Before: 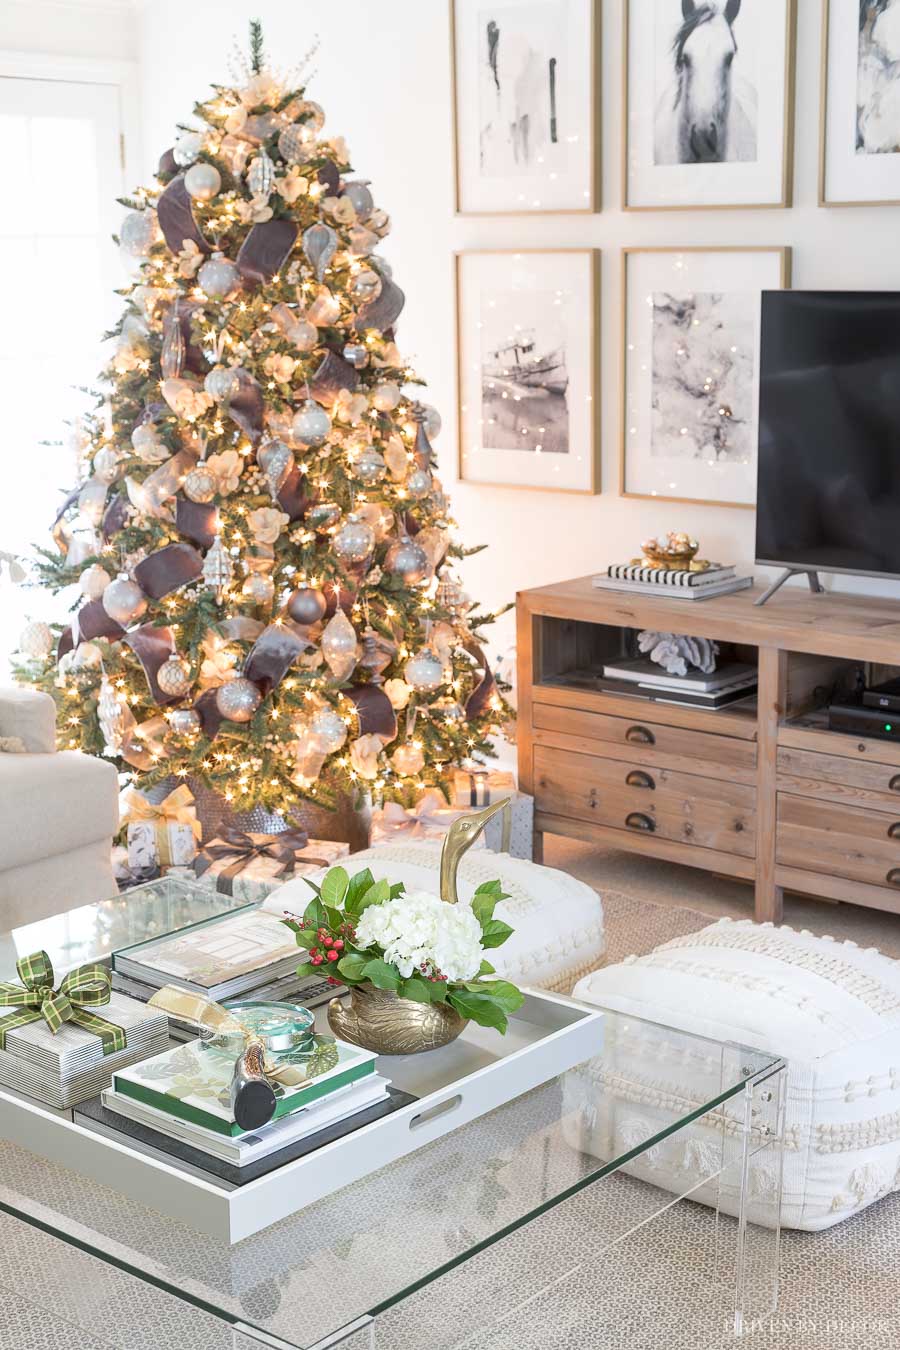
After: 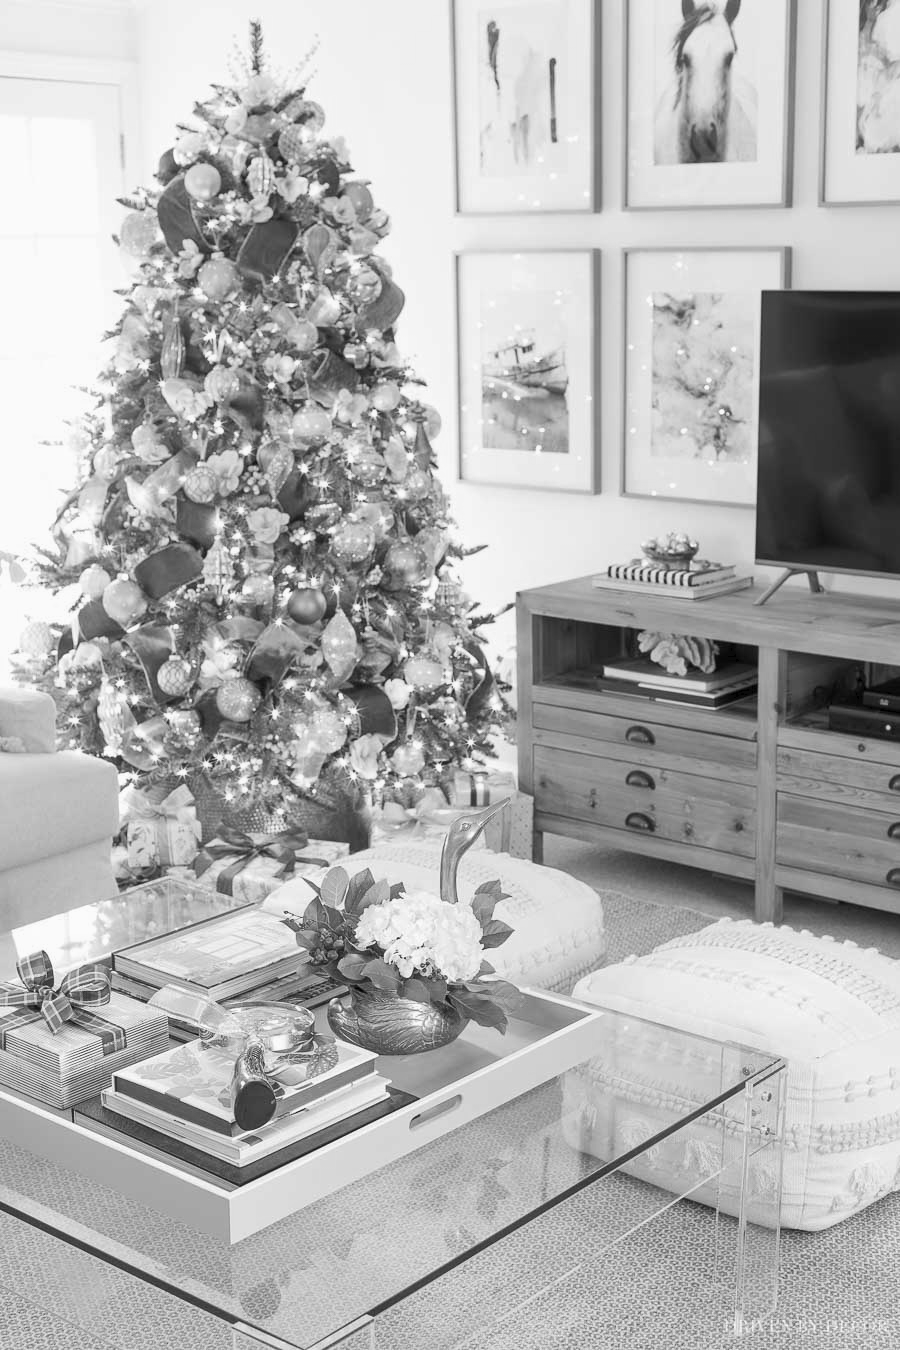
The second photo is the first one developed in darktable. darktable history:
tone curve: curves: ch0 [(0, 0) (0.003, 0.022) (0.011, 0.027) (0.025, 0.038) (0.044, 0.056) (0.069, 0.081) (0.1, 0.11) (0.136, 0.145) (0.177, 0.185) (0.224, 0.229) (0.277, 0.278) (0.335, 0.335) (0.399, 0.399) (0.468, 0.468) (0.543, 0.543) (0.623, 0.623) (0.709, 0.705) (0.801, 0.793) (0.898, 0.887) (1, 1)], preserve colors none
color look up table: target L [93.28, 93.51, 78.8, 79.52, 74.78, 59.79, 59.79, 34.03, 11.26, 200.73, 87.41, 89.88, 68.12, 60.56, 66.62, 57.09, 48.84, 25.32, 36.99, 24.87, 48.84, 28.27, 13.71, 30.01, 13.71, 84.91, 71.47, 57.09, 64.74, 52.01, 26.8, 44.41, 39.49, 22.62, 40.73, 40.73, 30.01, 22.16, 15.79, 5.464, 0.343, 75.52, 80.97, 79.88, 57.87, 55.93, 61.7, 36.15, 25.32], target a [0.001, 0.001, -0.001, -0.001, 0 ×7, 0.001, 0 ×9, 0.001, 0, 0.001, 0 ×6, 0.001, 0 ×5, 0.001, 0 ×12], target b [-0.008, -0.008, 0, 0.019, 0 ×5, -0.001, -0.001, -0.001, 0 ×9, -0.003, 0, -0.003, 0, -0.001, 0 ×4, -0.003, 0 ×5, -0.003, 0, -0.002, 0, 0, 0, -0.001, -0.001, 0 ×5], num patches 49
